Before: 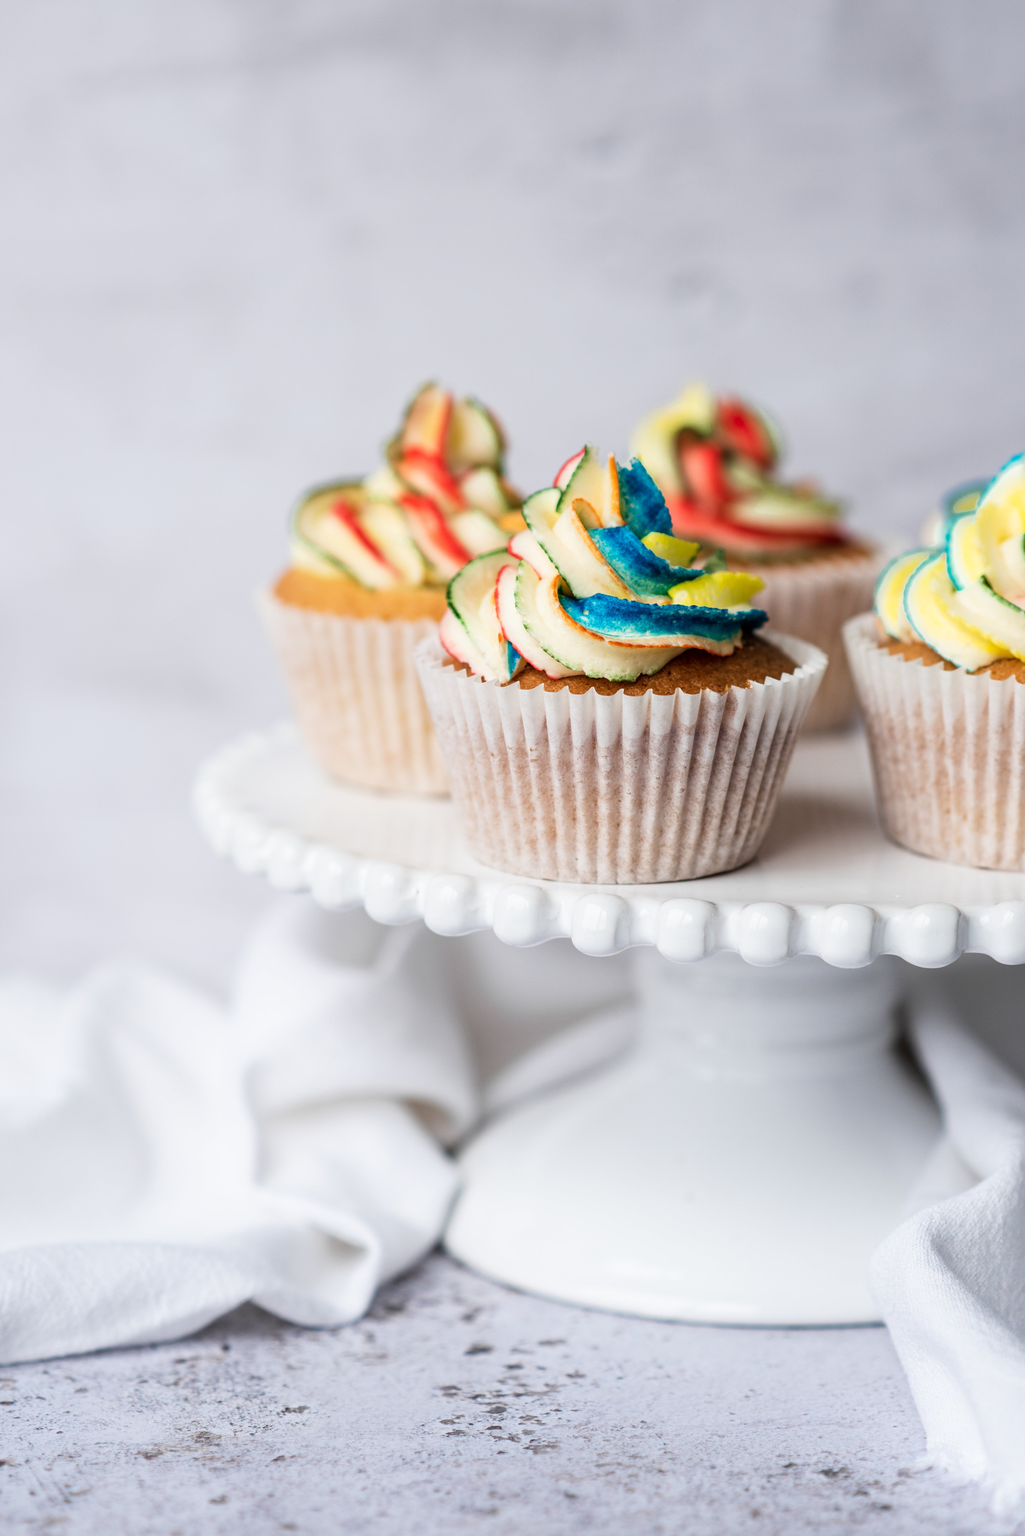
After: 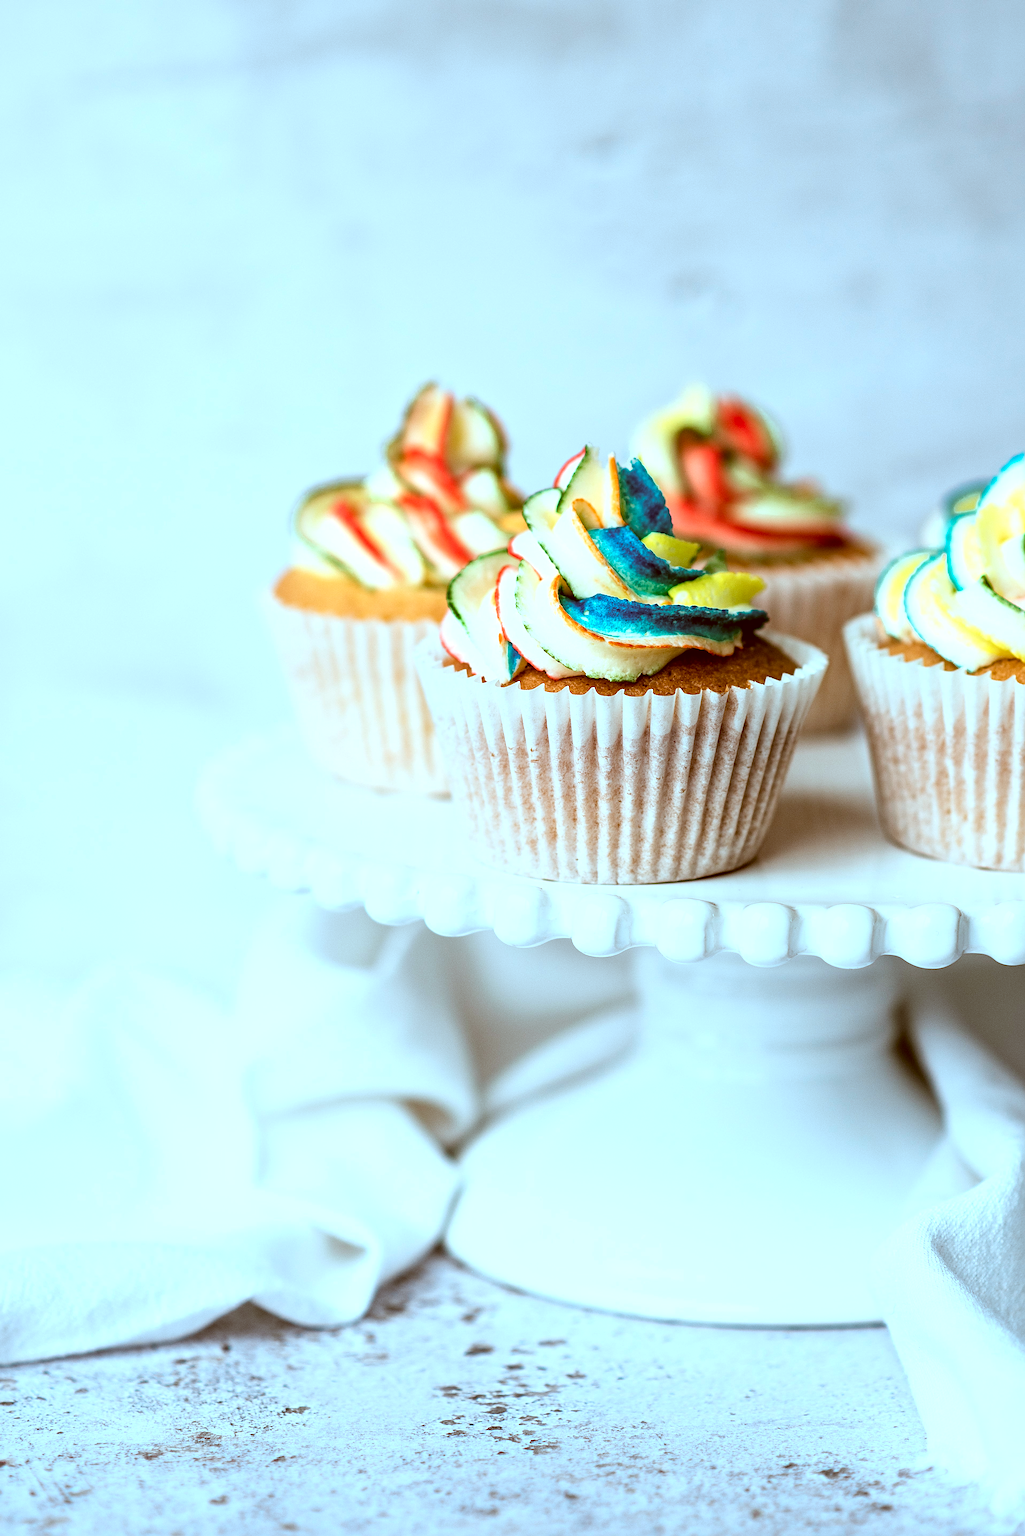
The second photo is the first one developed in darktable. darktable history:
local contrast: mode bilateral grid, contrast 21, coarseness 49, detail 120%, midtone range 0.2
sharpen: radius 2.538, amount 0.648
haze removal: compatibility mode true, adaptive false
tone equalizer: -8 EV -0.421 EV, -7 EV -0.411 EV, -6 EV -0.337 EV, -5 EV -0.246 EV, -3 EV 0.188 EV, -2 EV 0.332 EV, -1 EV 0.408 EV, +0 EV 0.401 EV, mask exposure compensation -0.49 EV
color correction: highlights a* -14.14, highlights b* -16.29, shadows a* 10.23, shadows b* 29.05
